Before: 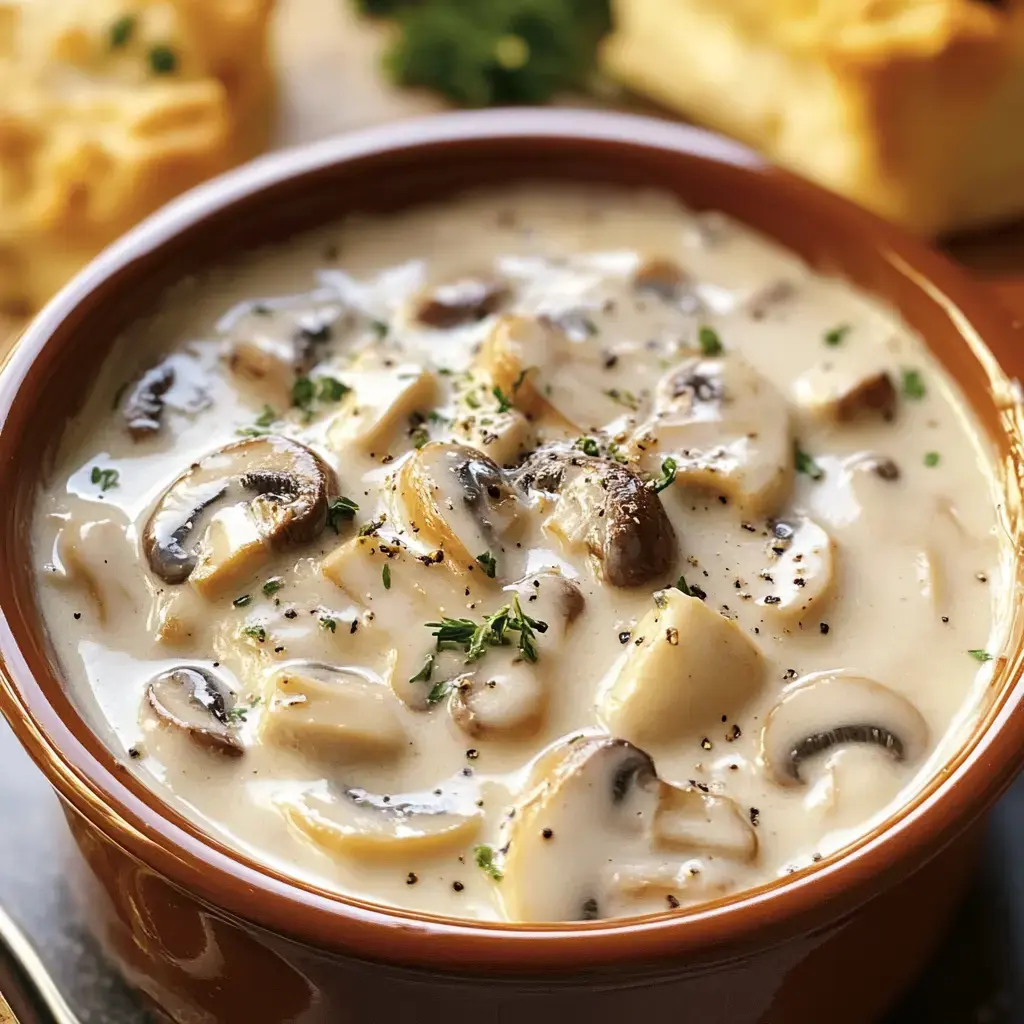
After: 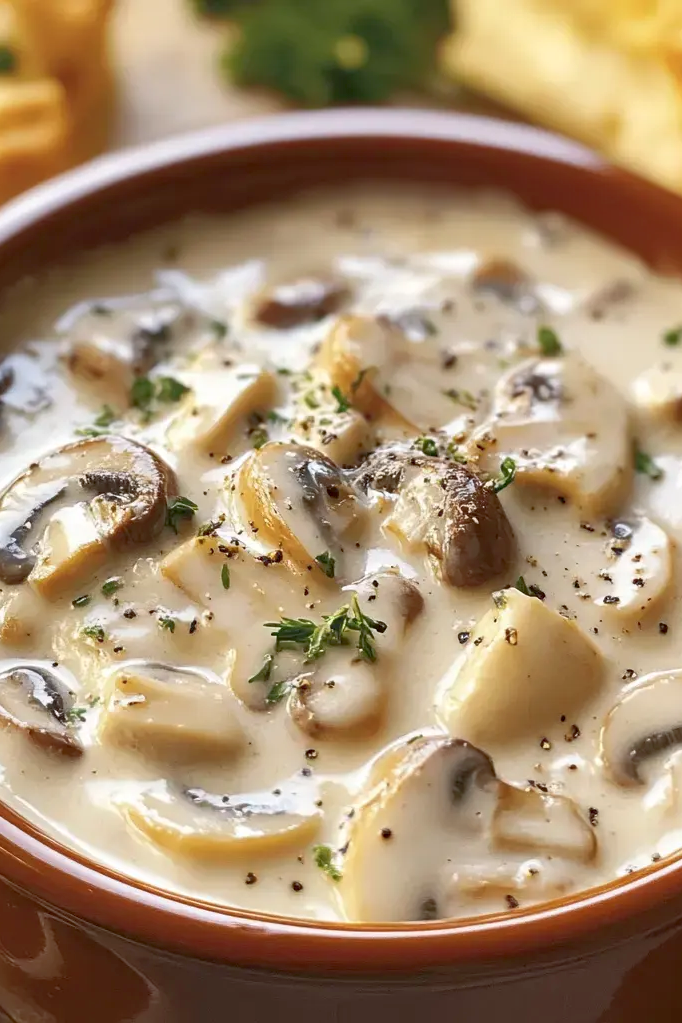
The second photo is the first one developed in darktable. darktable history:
rgb curve: curves: ch0 [(0, 0) (0.072, 0.166) (0.217, 0.293) (0.414, 0.42) (1, 1)], compensate middle gray true, preserve colors basic power
crop and rotate: left 15.754%, right 17.579%
